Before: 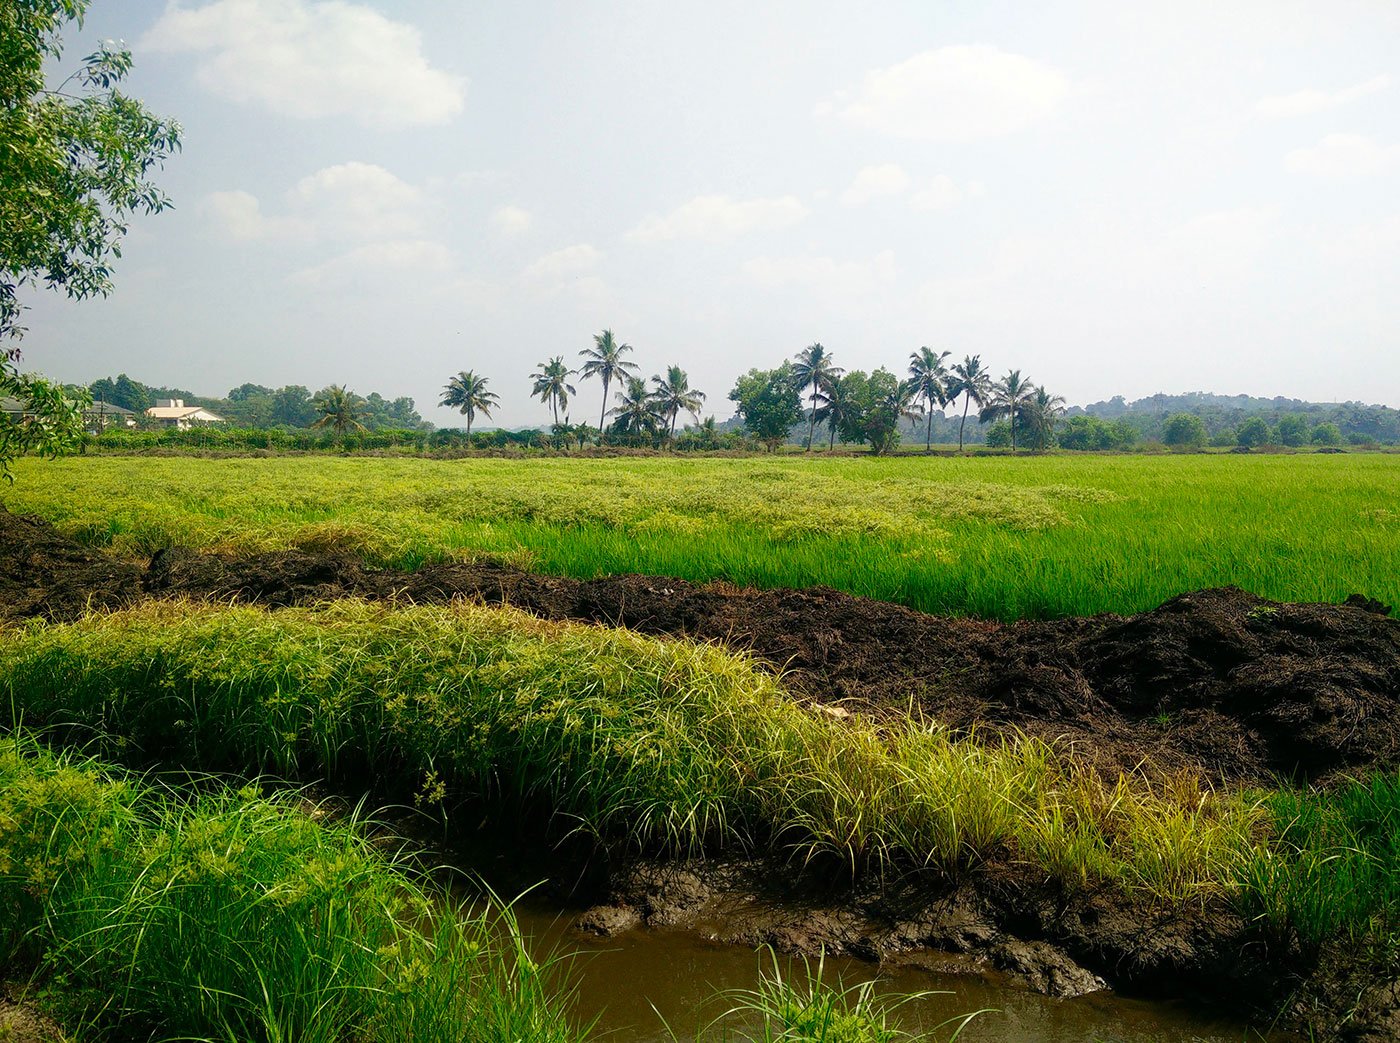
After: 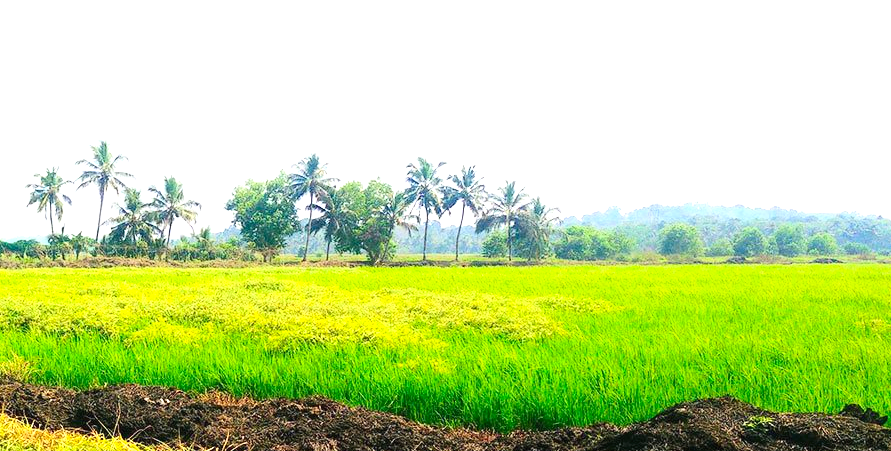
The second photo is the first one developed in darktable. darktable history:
crop: left 36.005%, top 18.293%, right 0.31%, bottom 38.444%
exposure: black level correction 0, exposure 1.198 EV, compensate exposure bias true, compensate highlight preservation false
contrast brightness saturation: contrast 0.2, brightness 0.16, saturation 0.22
